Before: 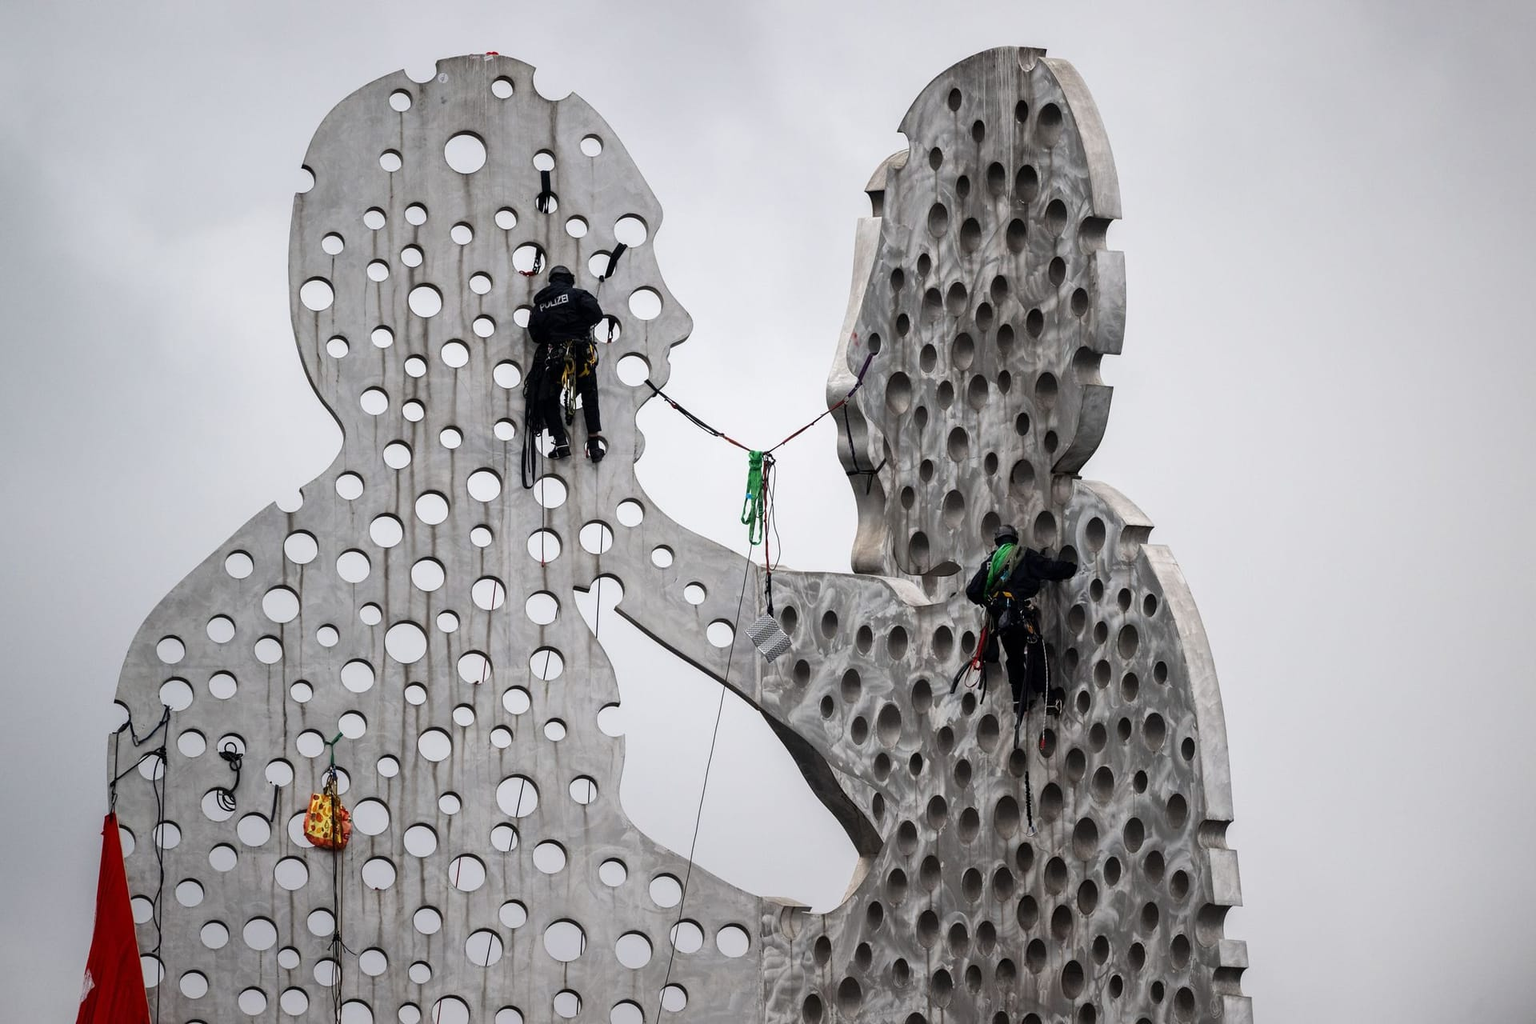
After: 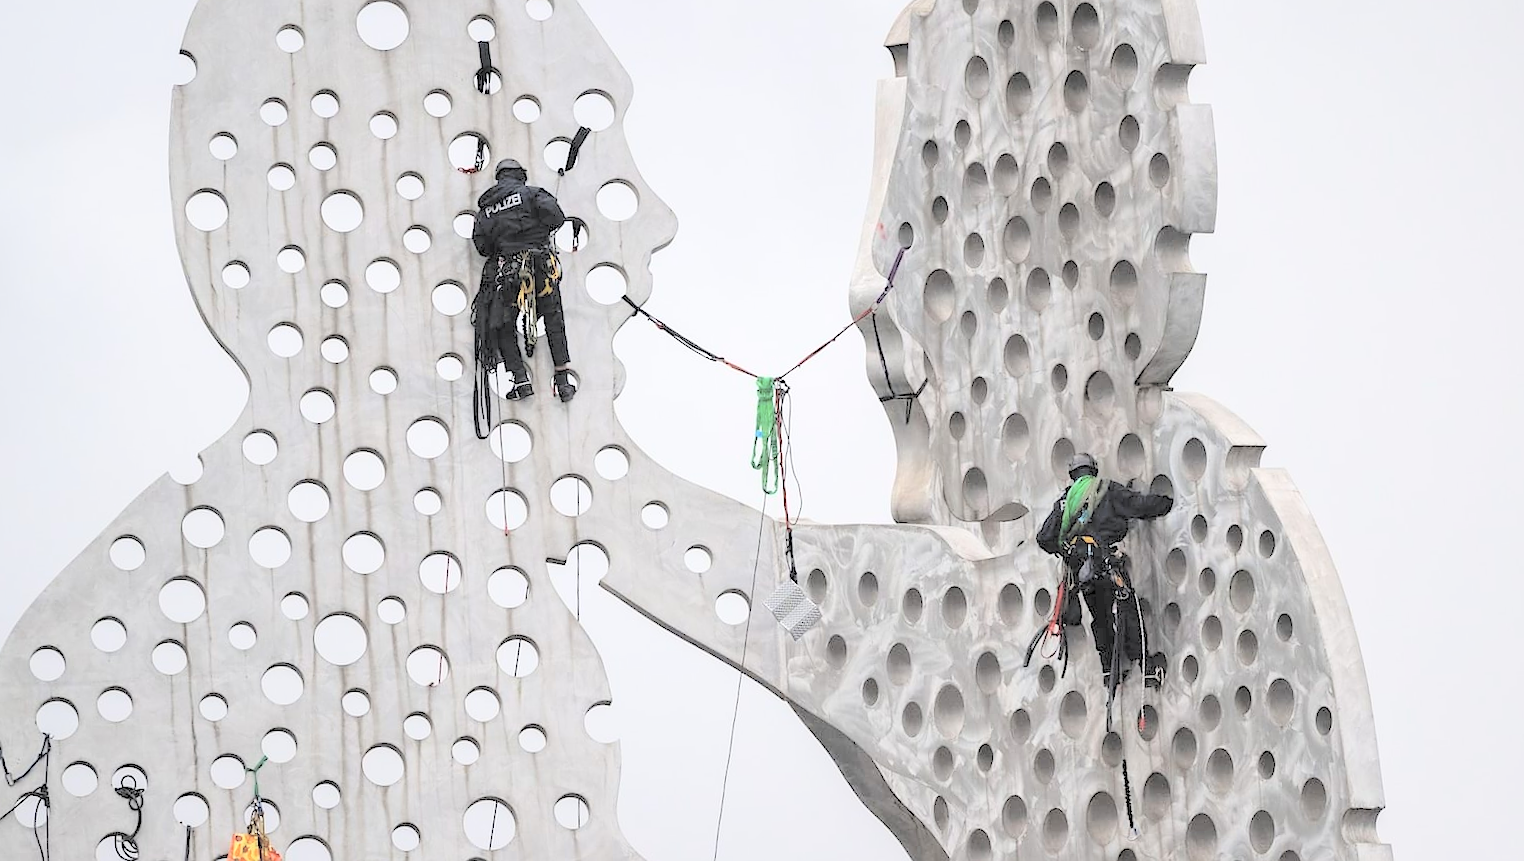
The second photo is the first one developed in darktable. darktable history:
sharpen: radius 1
crop: left 7.856%, top 11.836%, right 10.12%, bottom 15.387%
contrast brightness saturation: brightness 1
rotate and perspective: rotation -3°, crop left 0.031, crop right 0.968, crop top 0.07, crop bottom 0.93
